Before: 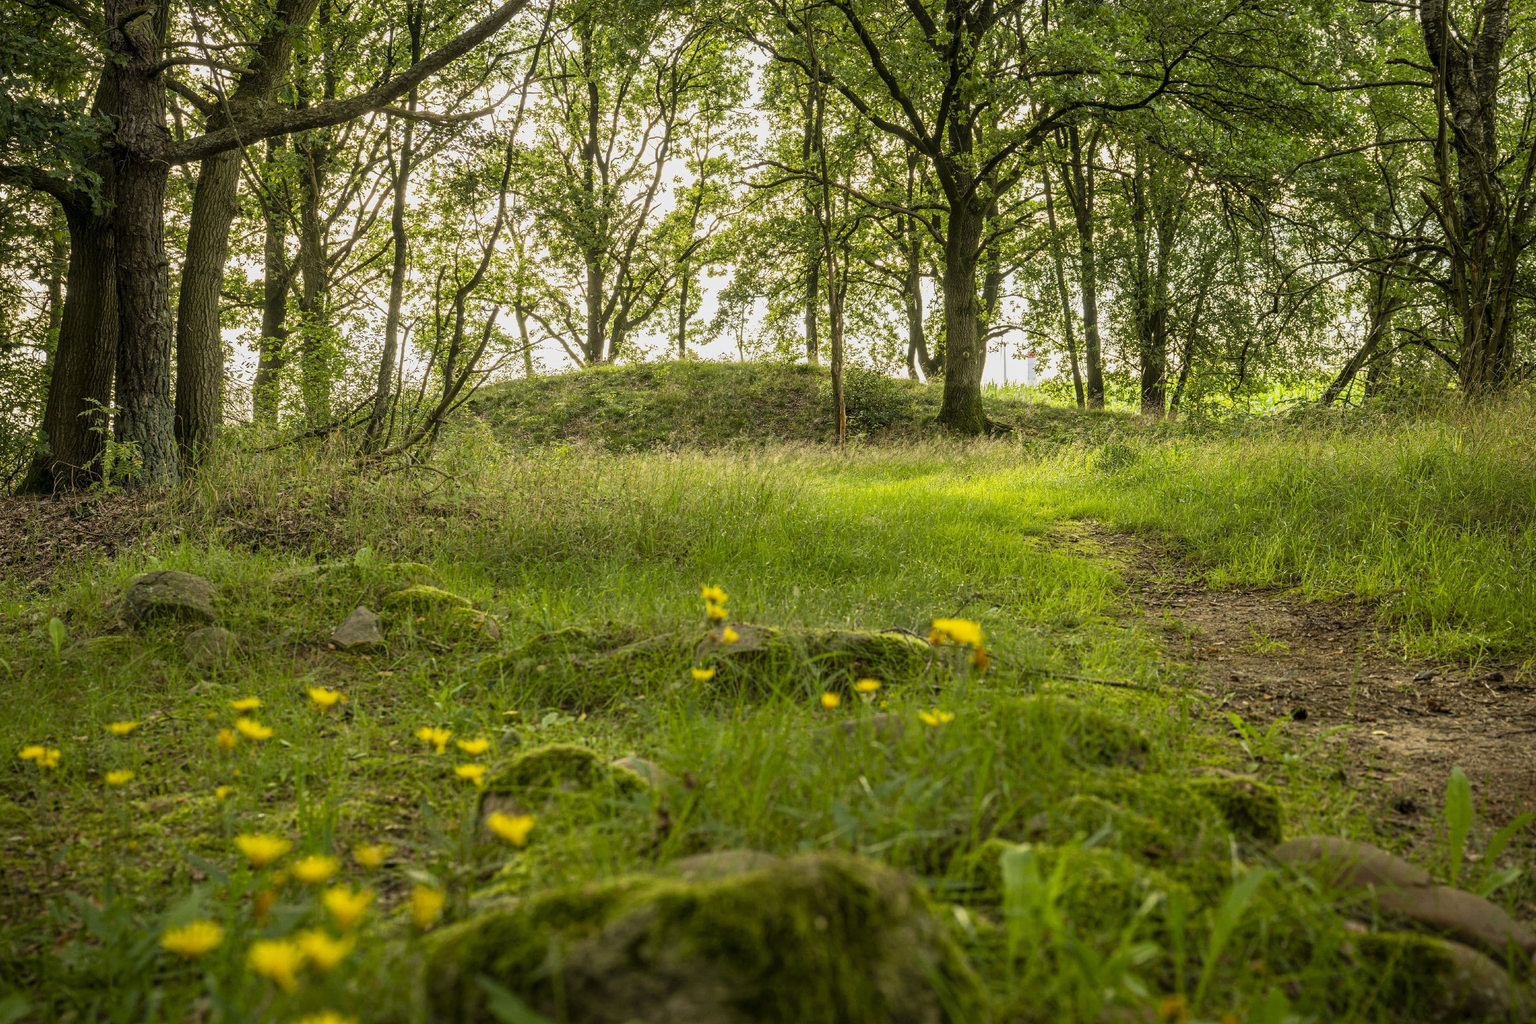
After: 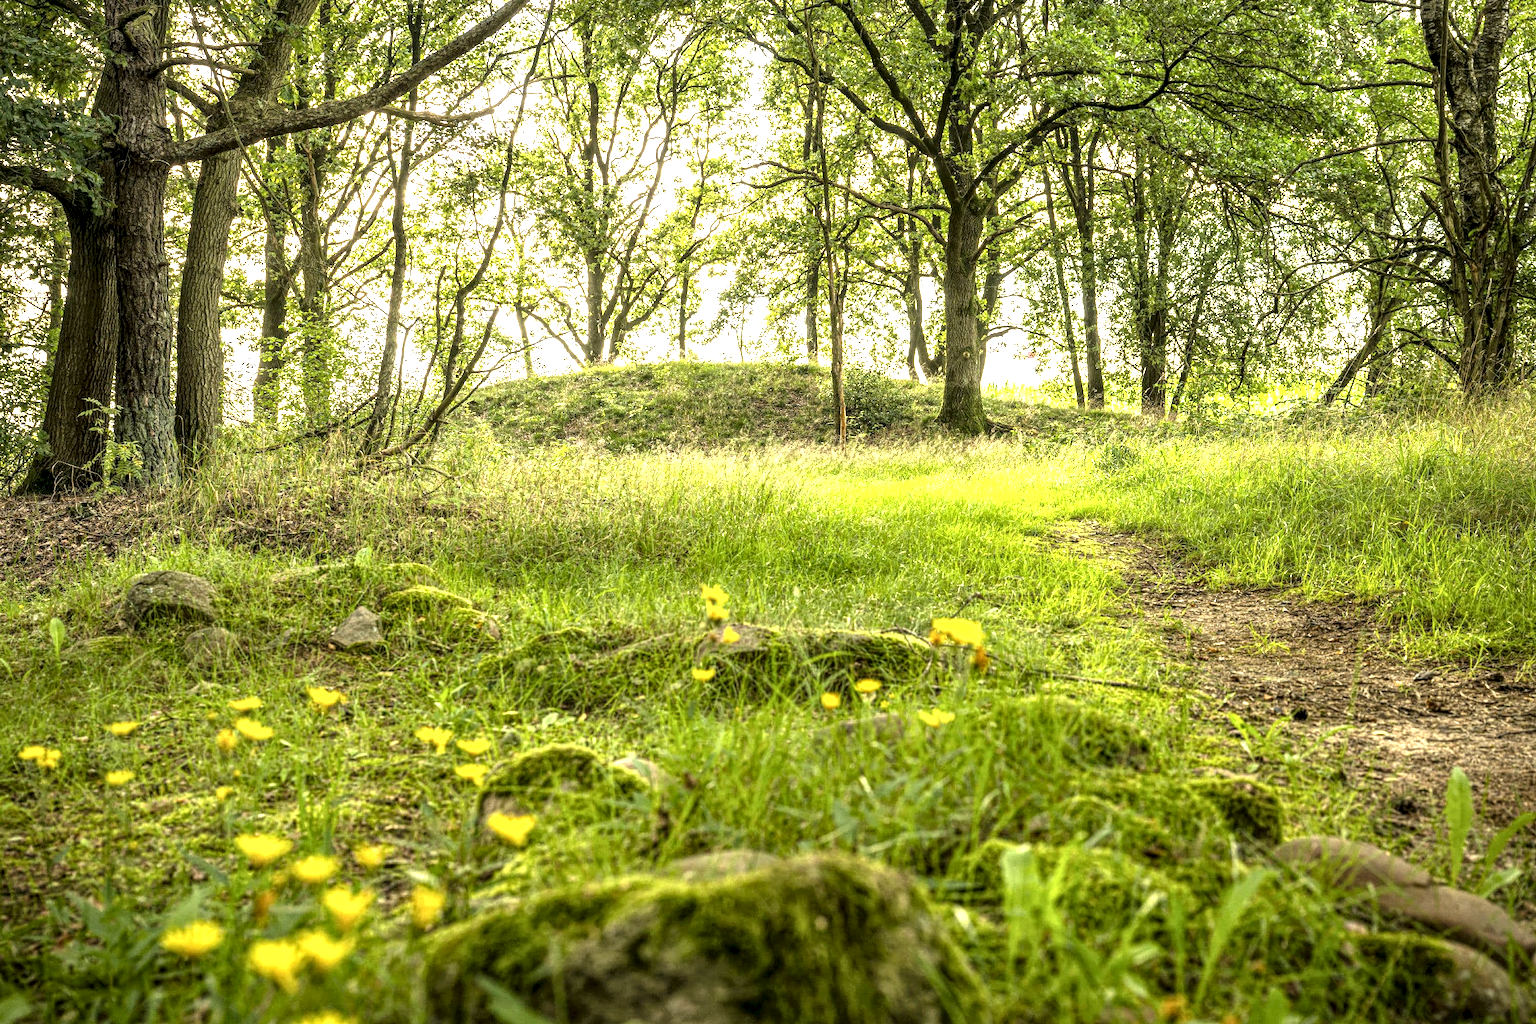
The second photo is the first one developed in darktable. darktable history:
exposure: black level correction 0, exposure 1.192 EV, compensate exposure bias true, compensate highlight preservation false
local contrast: highlights 107%, shadows 99%, detail 201%, midtone range 0.2
